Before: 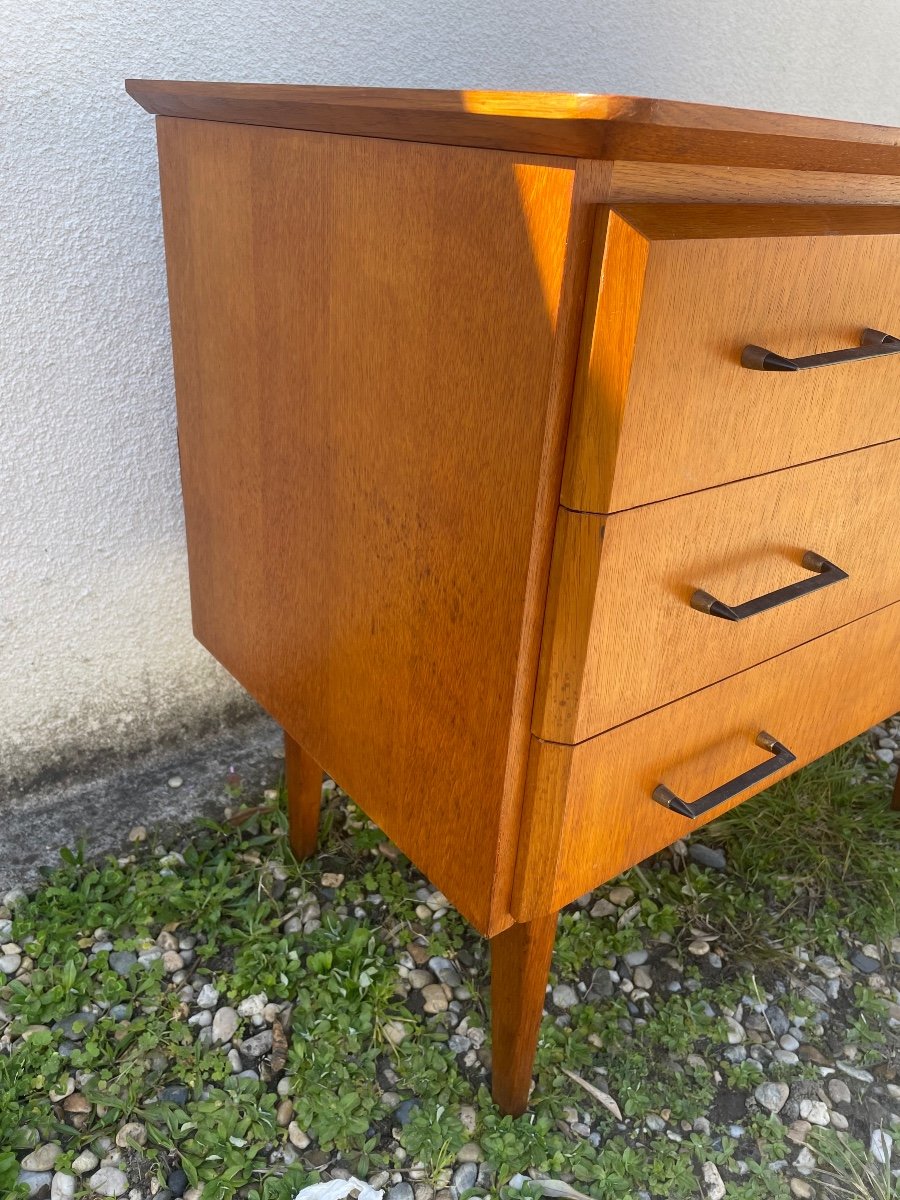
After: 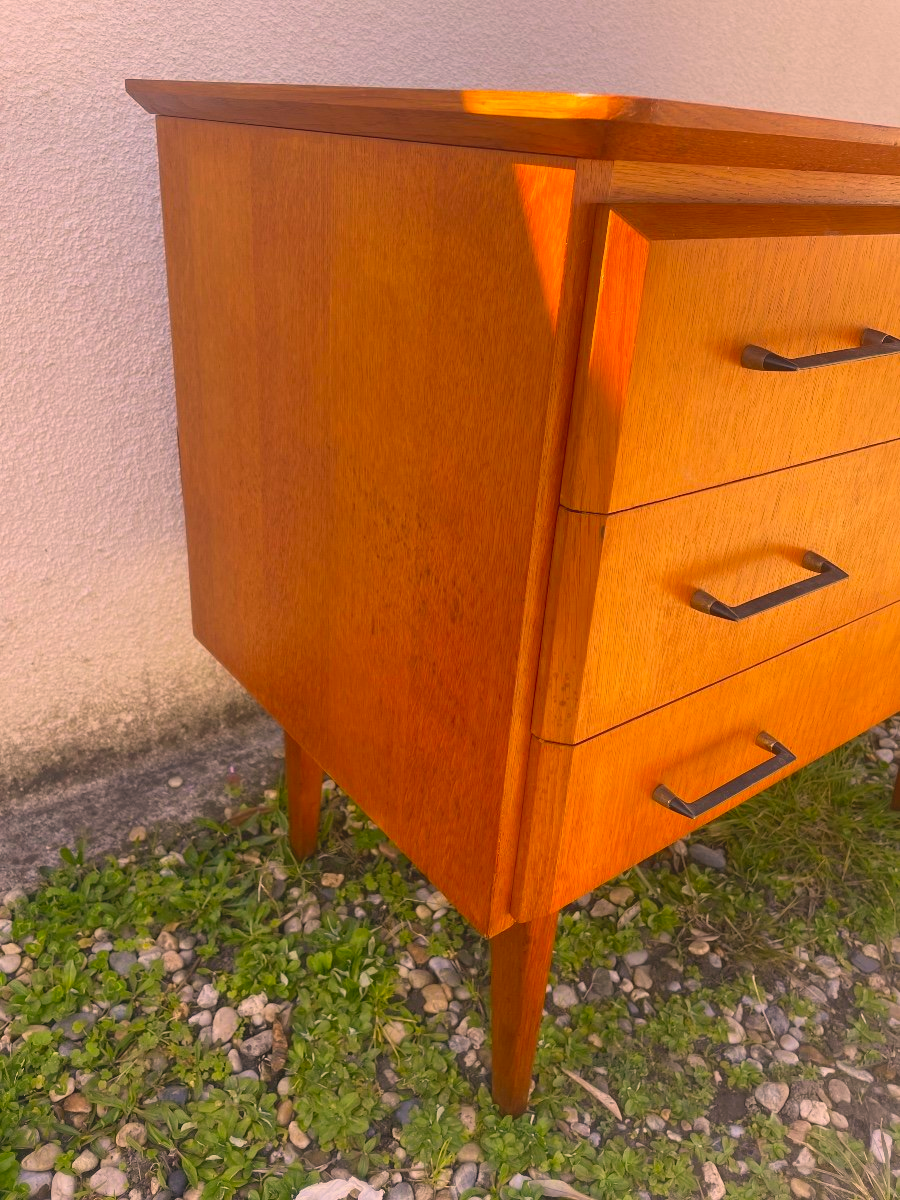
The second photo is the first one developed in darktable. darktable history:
color correction: highlights a* 21.16, highlights b* 19.61
contrast brightness saturation: contrast -0.19, saturation 0.19
